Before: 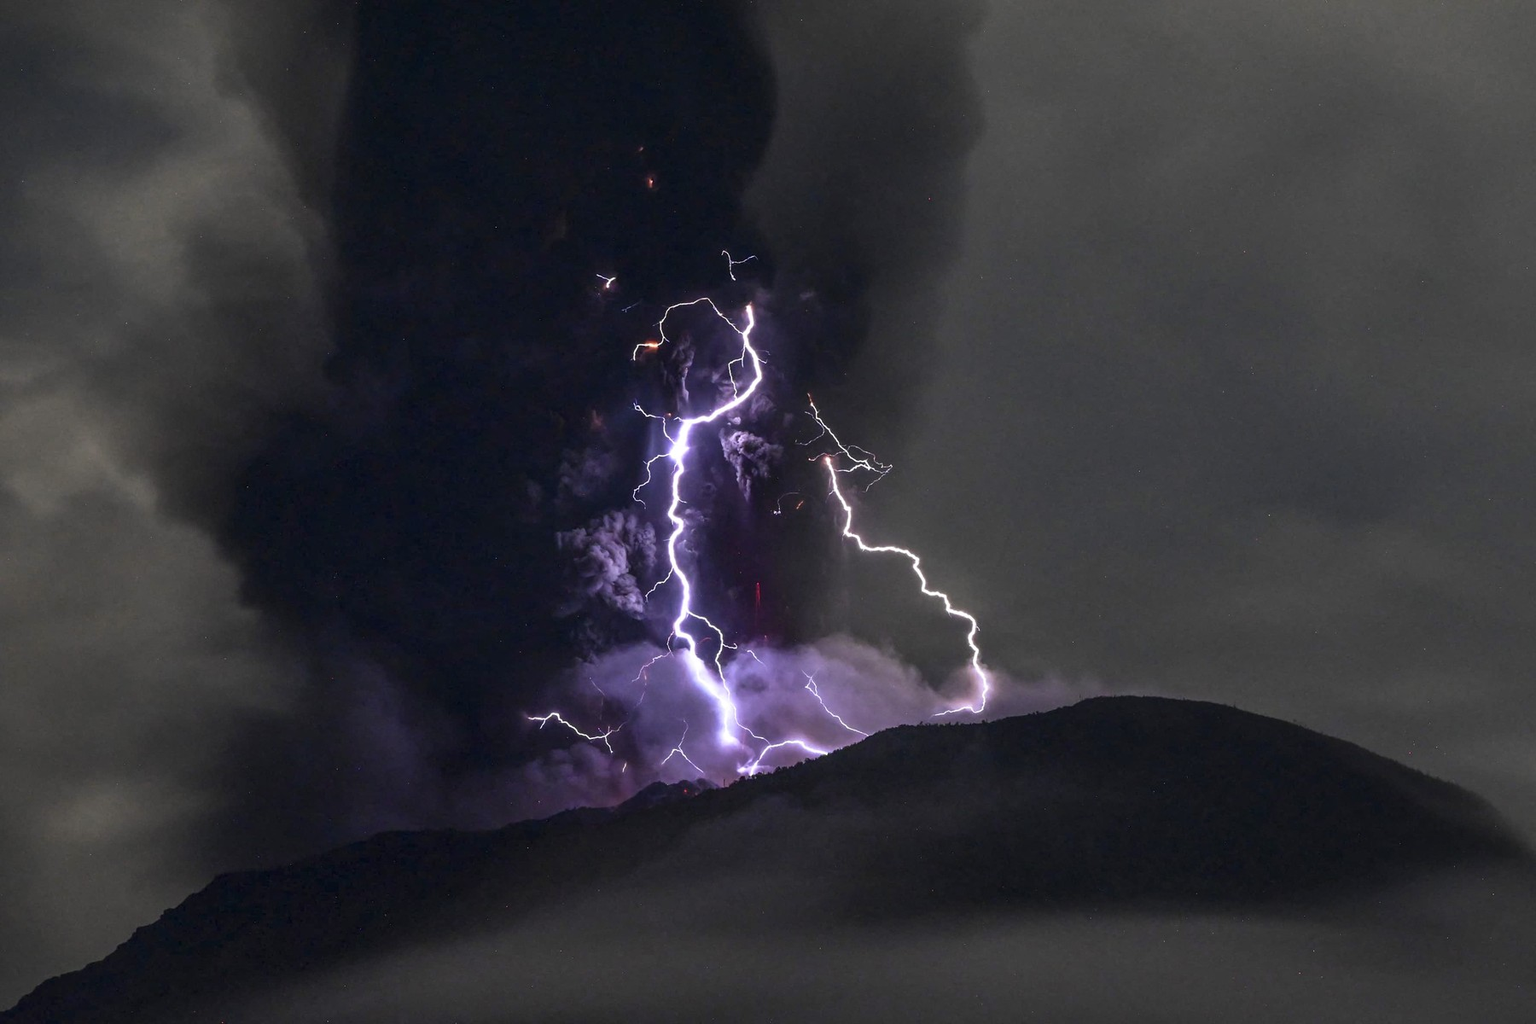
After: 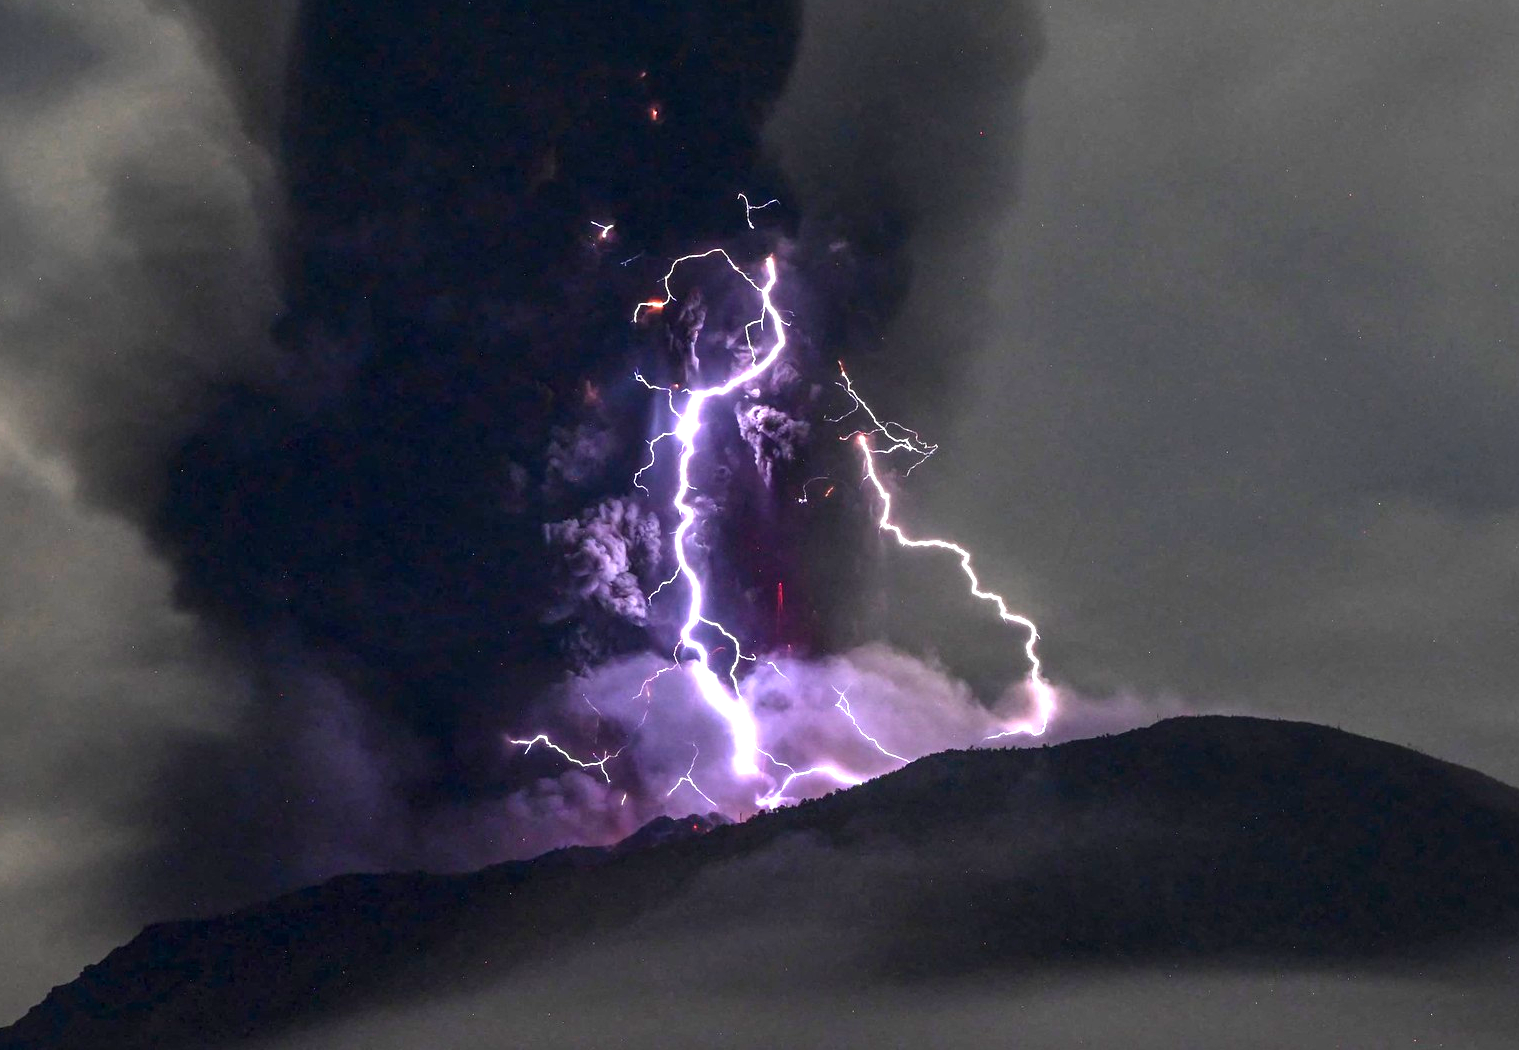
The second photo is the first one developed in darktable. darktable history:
crop: left 6.048%, top 8.337%, right 9.526%, bottom 4.093%
exposure: black level correction 0, exposure 0.95 EV, compensate highlight preservation false
